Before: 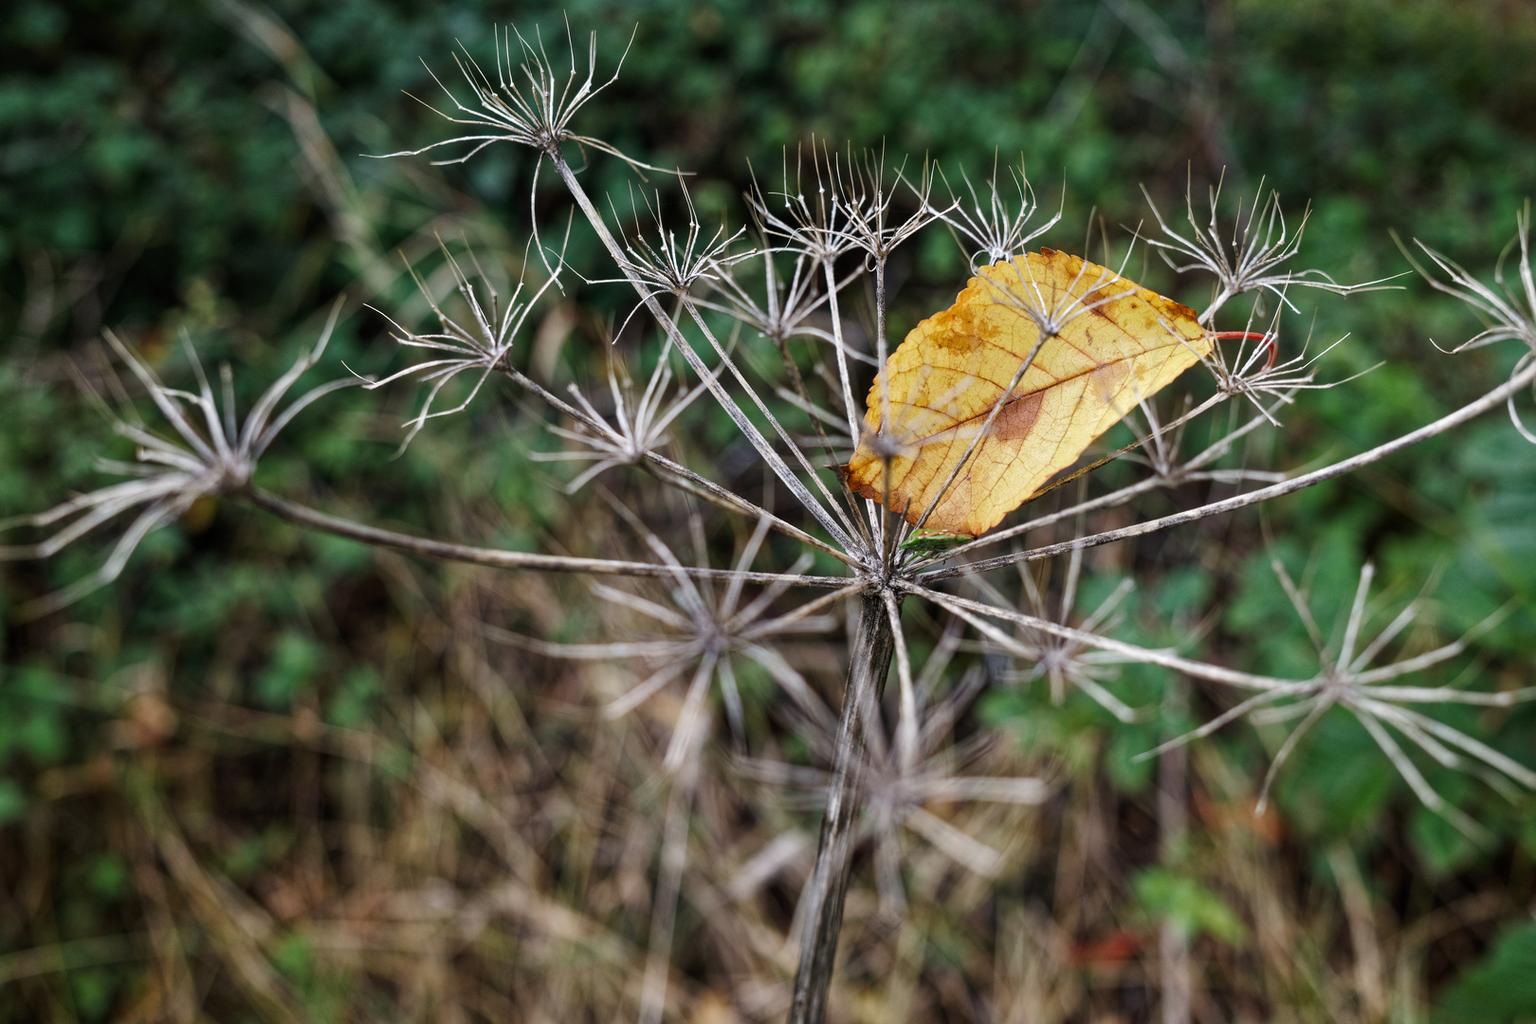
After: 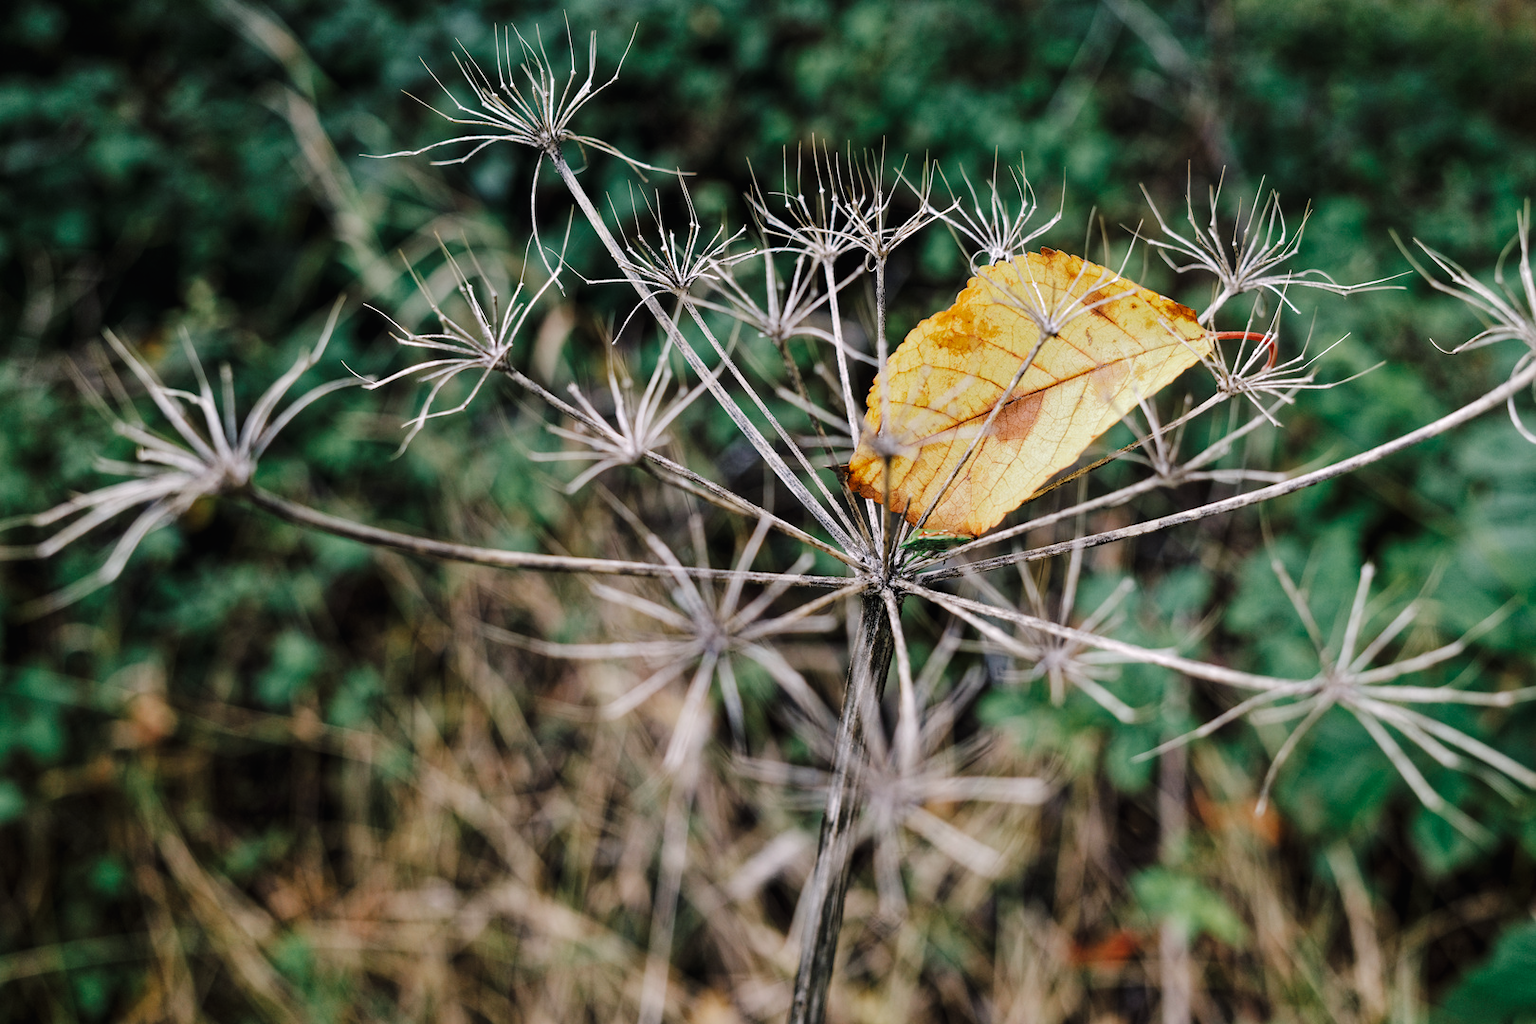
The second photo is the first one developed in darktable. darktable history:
tone curve: curves: ch0 [(0, 0) (0.003, 0.011) (0.011, 0.012) (0.025, 0.013) (0.044, 0.023) (0.069, 0.04) (0.1, 0.06) (0.136, 0.094) (0.177, 0.145) (0.224, 0.213) (0.277, 0.301) (0.335, 0.389) (0.399, 0.473) (0.468, 0.554) (0.543, 0.627) (0.623, 0.694) (0.709, 0.763) (0.801, 0.83) (0.898, 0.906) (1, 1)], preserve colors none
color look up table: target L [89.43, 89.14, 85.9, 77.86, 66.7, 58.25, 60.26, 50.66, 36.59, 27.99, 4.38, 201.19, 93.56, 81.88, 63.28, 65.78, 56.1, 50.88, 51.87, 46.04, 41.94, 38.32, 36.42, 30.52, 24.51, 94.02, 82.72, 69.93, 69.52, 73.97, 67.98, 54.44, 63.12, 52.63, 47.61, 37.3, 37.83, 36.22, 31.86, 35.09, 16.41, 4.259, 93.35, 95.62, 77.14, 70.06, 68.51, 44.63, 19.57], target a [-24.15, -20.15, -38.32, -36.09, -8.537, -53.3, -25.22, -23.27, -29.13, -19.54, -1.279, 0, -0.352, -0.6, 45.98, 13.84, 60.69, 40.27, 14.13, 70.55, 30.43, 55.82, 47.49, 4.656, 20.39, 22.81, 25.54, 45.01, 23.93, 50.98, 26.14, 14.89, 45.23, 68.47, 7.02, 3.869, 19.39, 38.42, 41.76, 21.74, 17.55, 11.61, -2.224, -44.41, -30.56, -21.45, -7.472, -16.98, -10.64], target b [37.29, 17.92, 20.24, 9.395, 31, 32.71, 45.51, 0.84, 19.59, 13.34, 3.959, -0.001, 12.33, 64.43, 59.29, 62.51, 58.1, 12.35, 16.35, 25.51, 39.57, 42.77, 28.34, 2.239, 29.06, -12.09, -17.64, 0.035, -6.348, -30.36, -40.39, -31.04, -47.22, -13.08, -59.82, -17.1, -36.21, -57.69, -7.736, -79.82, -35.65, -14.08, -1.413, -10.96, -23.89, -16.24, -34.38, -32.66, -5.404], num patches 49
